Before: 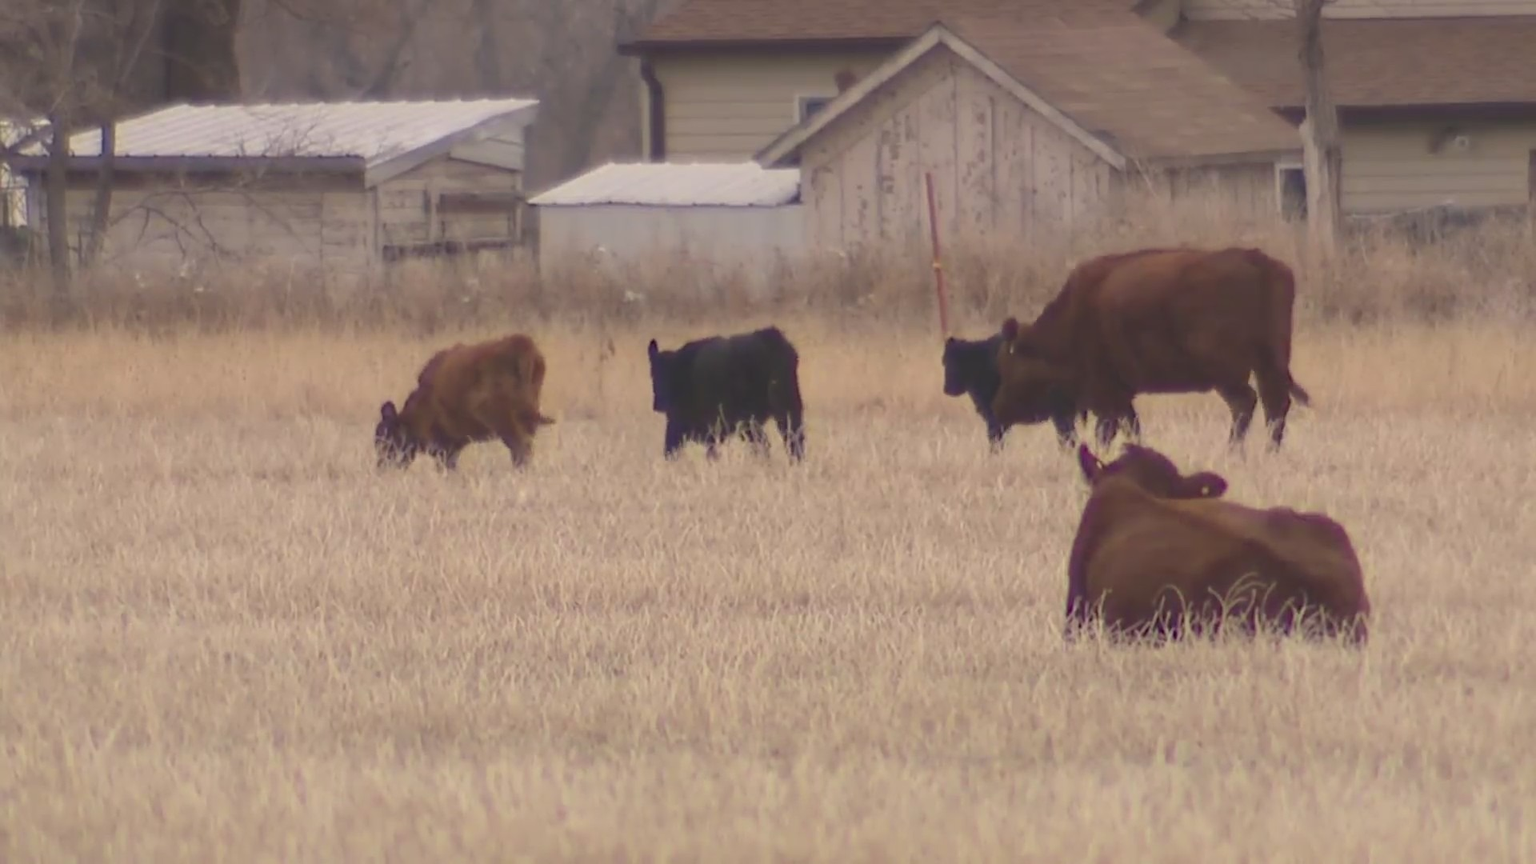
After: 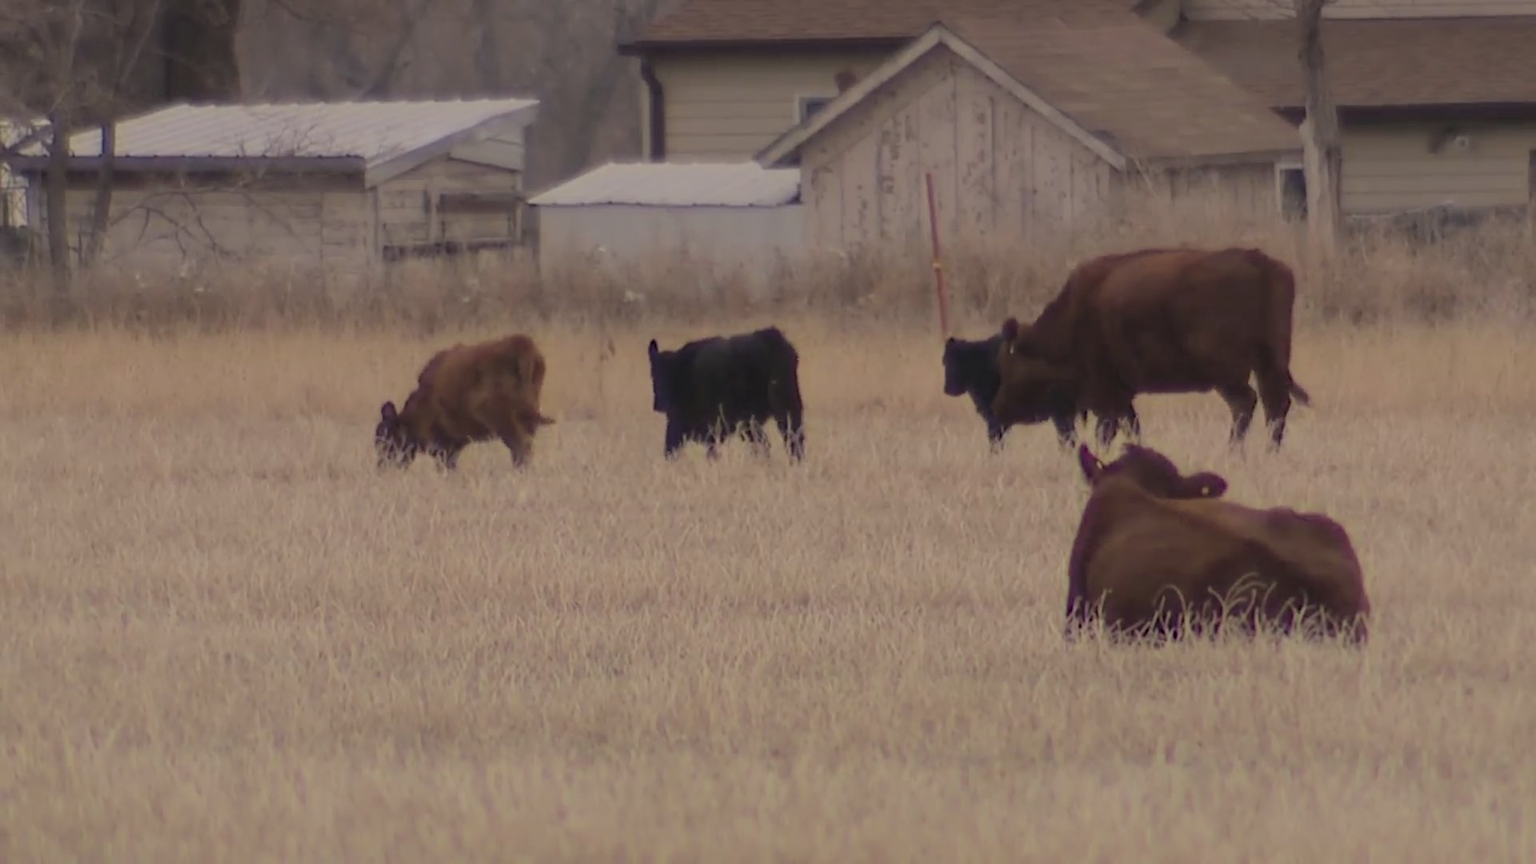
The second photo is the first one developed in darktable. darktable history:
filmic rgb: middle gray luminance 29.99%, black relative exposure -8.98 EV, white relative exposure 7 EV, target black luminance 0%, hardness 2.92, latitude 1.23%, contrast 0.96, highlights saturation mix 5.13%, shadows ↔ highlights balance 12.18%, color science v6 (2022)
exposure: exposure -0.492 EV, compensate highlight preservation false
